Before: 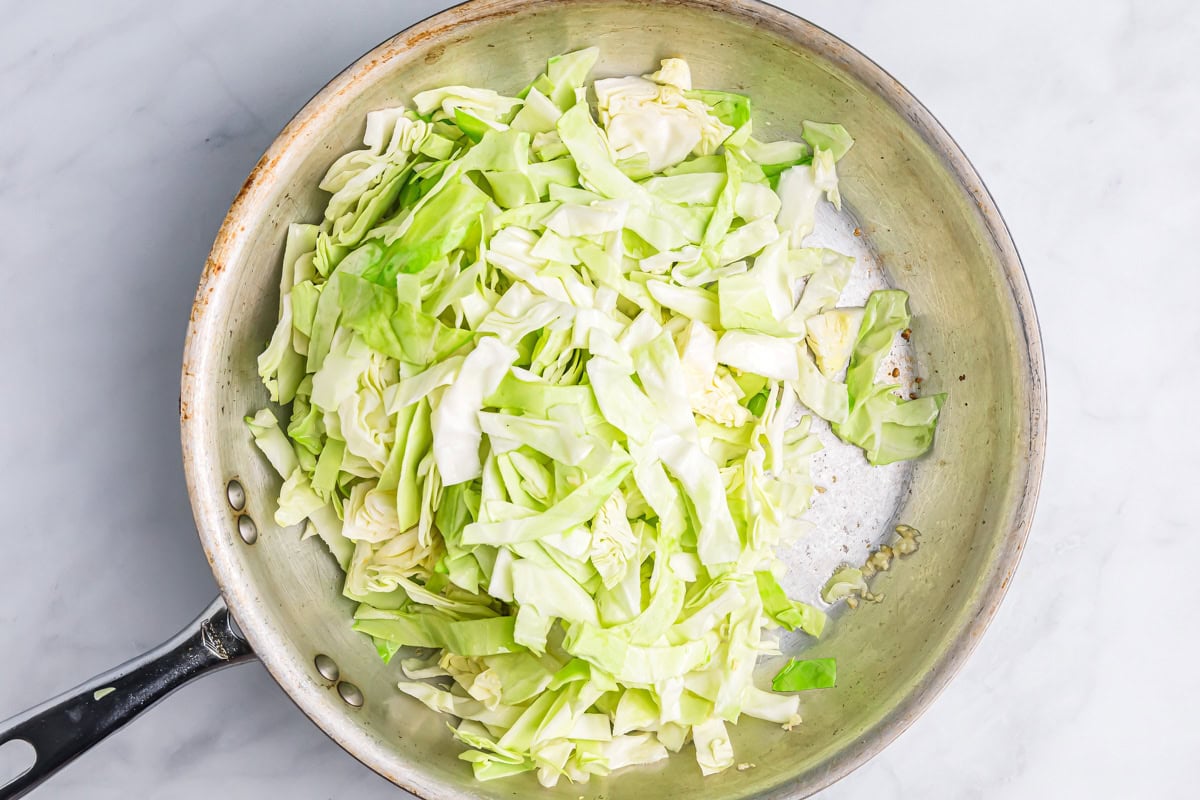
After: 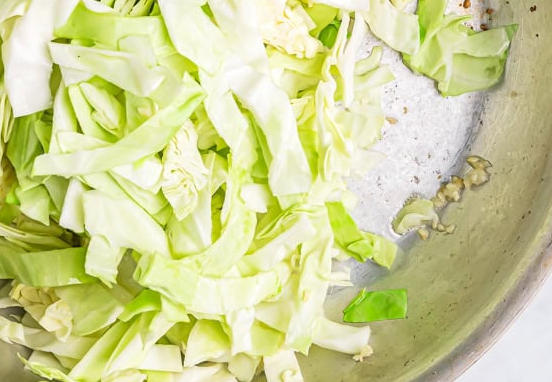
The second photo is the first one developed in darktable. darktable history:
crop: left 35.751%, top 46.201%, right 18.208%, bottom 6.016%
